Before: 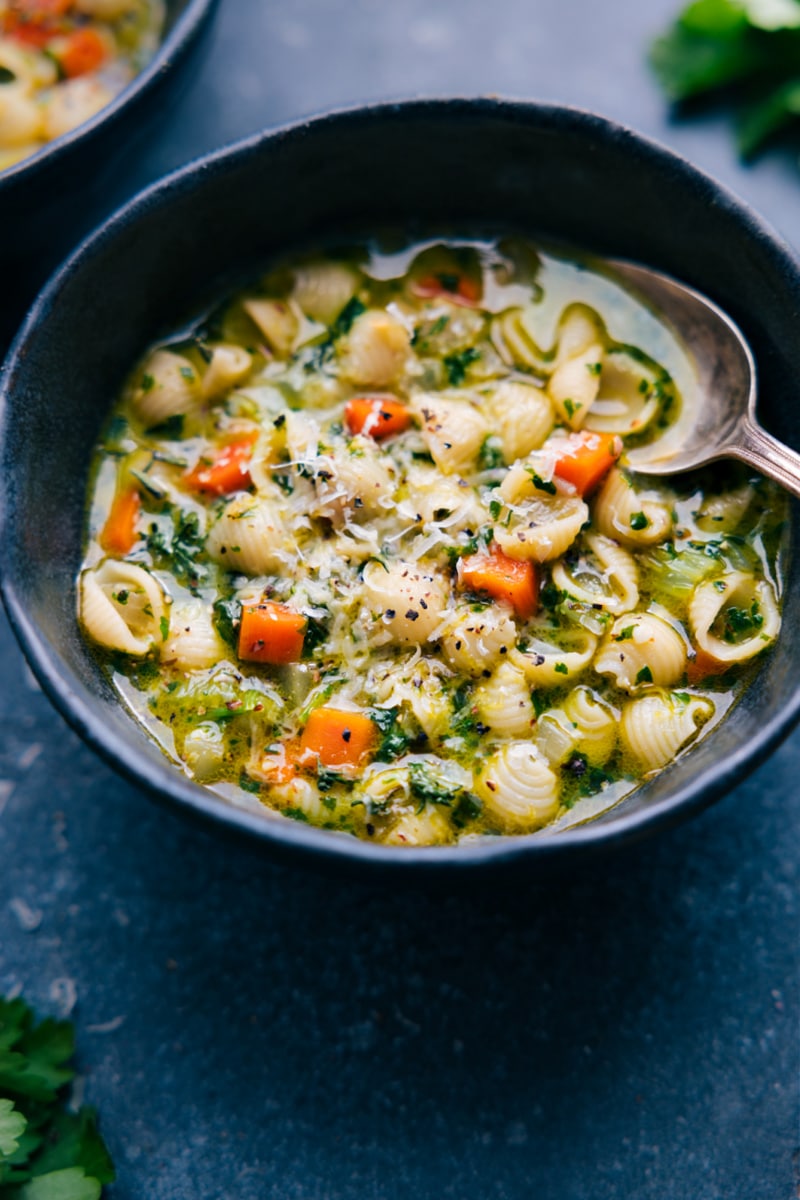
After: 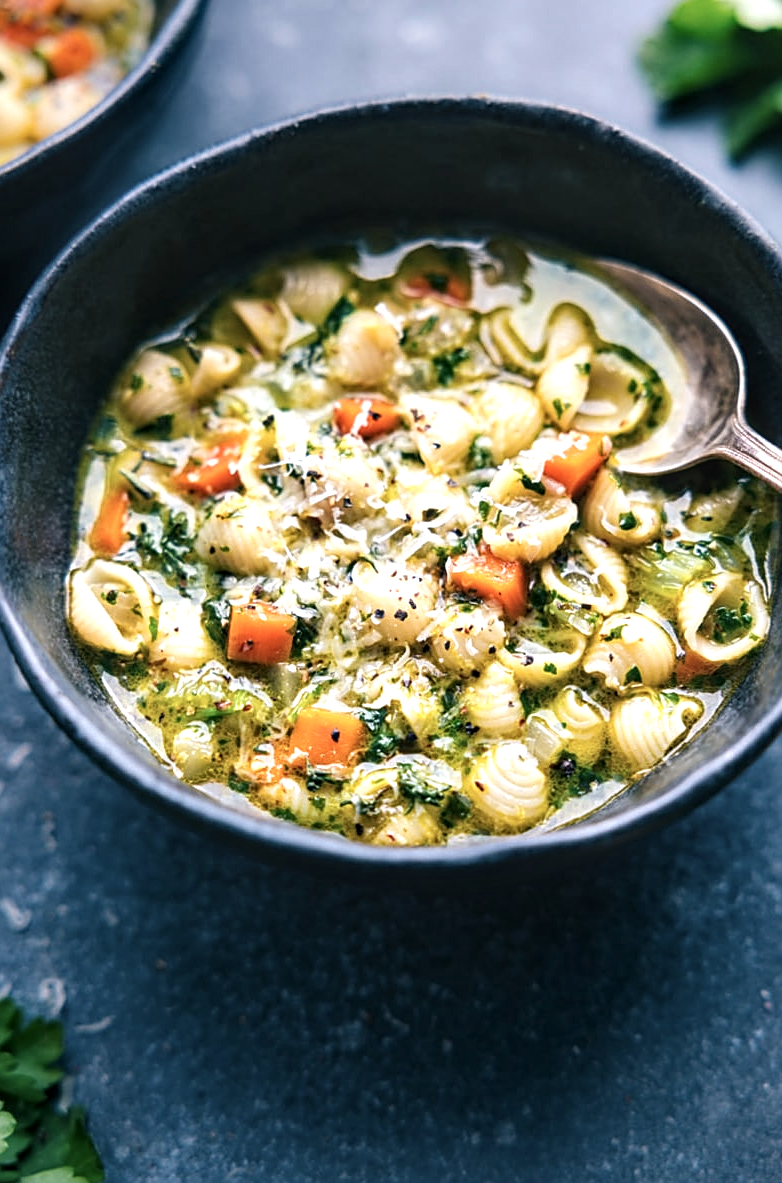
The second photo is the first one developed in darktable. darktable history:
crop and rotate: left 1.463%, right 0.728%, bottom 1.343%
local contrast: on, module defaults
sharpen: on, module defaults
exposure: black level correction 0, exposure 0.694 EV, compensate highlight preservation false
contrast brightness saturation: contrast 0.06, brightness -0.009, saturation -0.21
